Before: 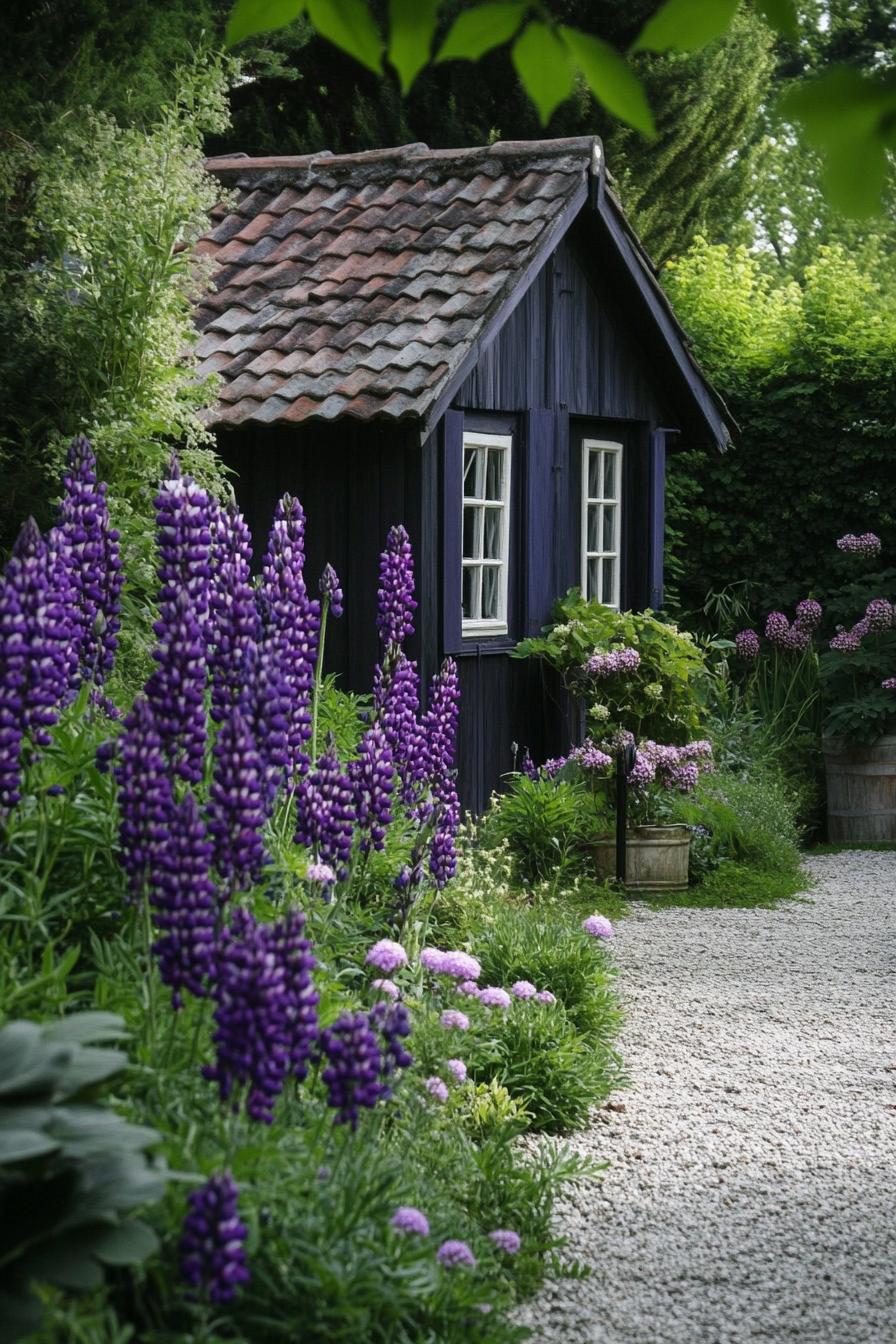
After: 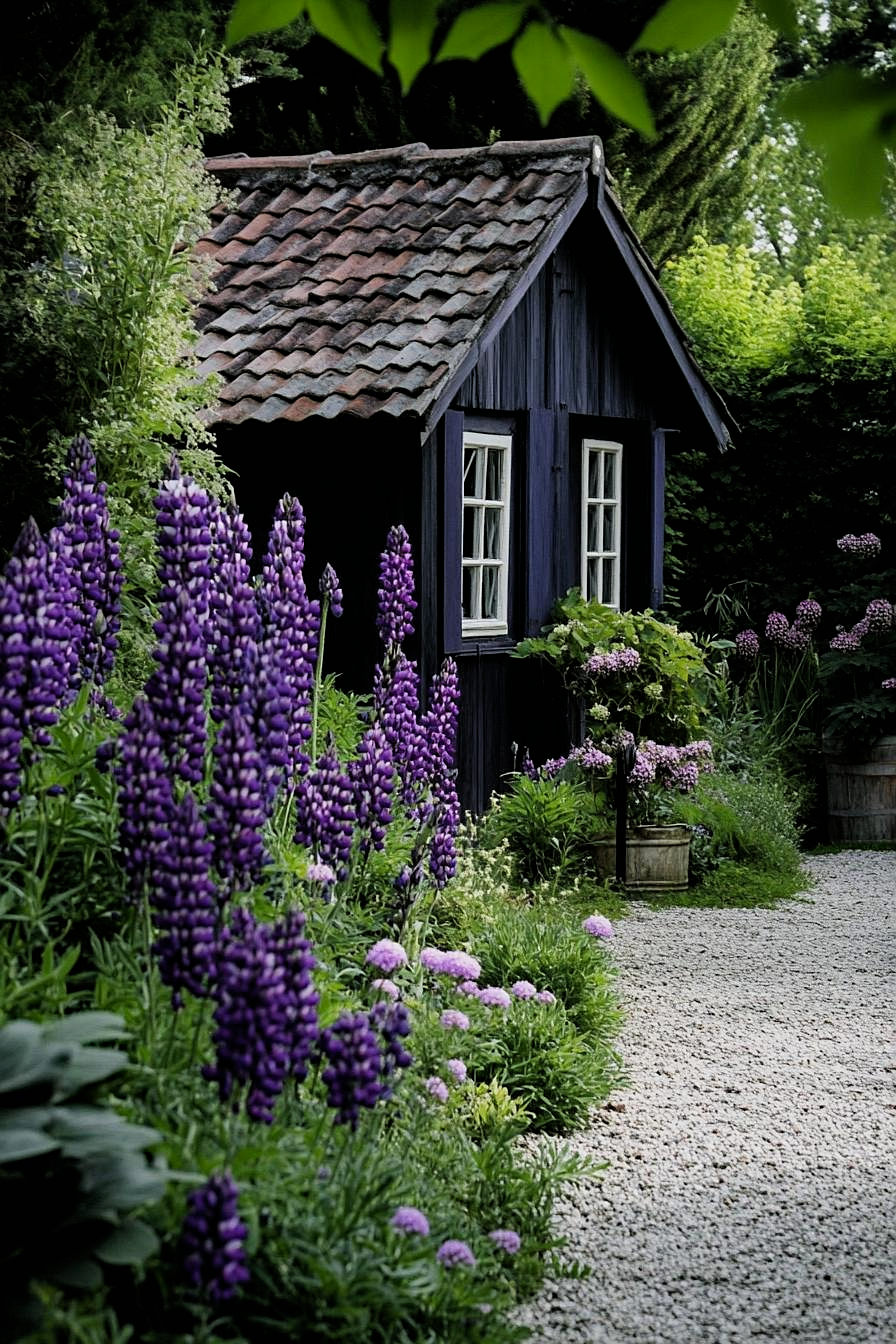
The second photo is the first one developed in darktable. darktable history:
sharpen: radius 1.873, amount 0.406, threshold 1.389
haze removal: compatibility mode true, adaptive false
filmic rgb: black relative exposure -4.9 EV, white relative exposure 2.84 EV, hardness 3.7, preserve chrominance max RGB, color science v6 (2022), iterations of high-quality reconstruction 0, contrast in shadows safe, contrast in highlights safe
